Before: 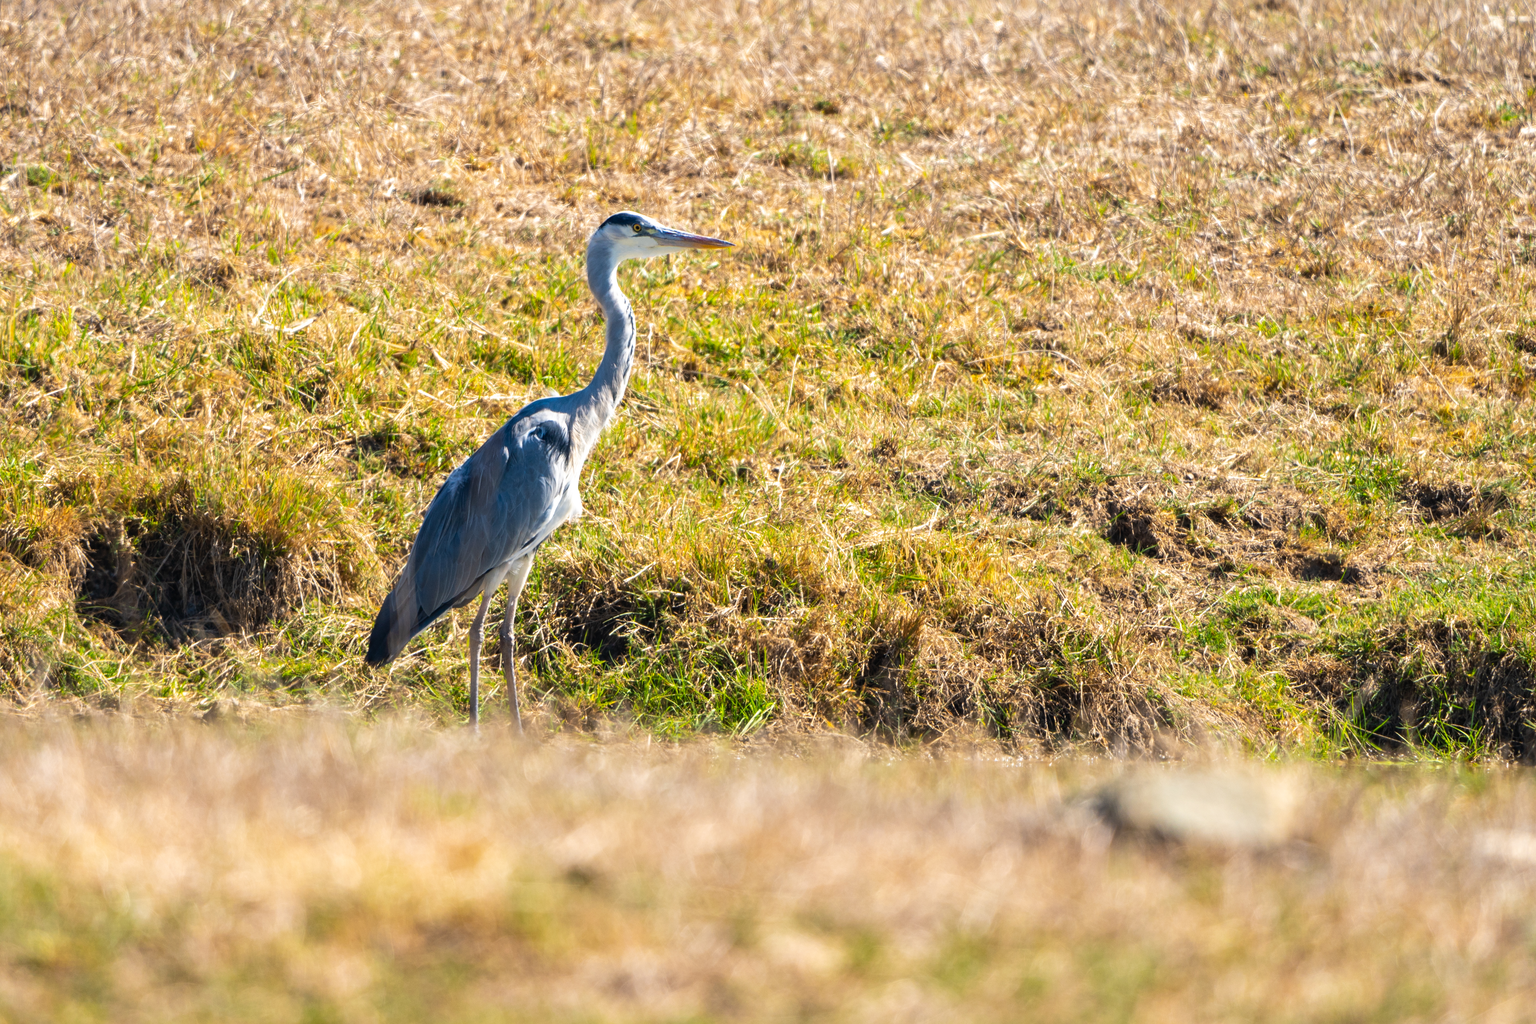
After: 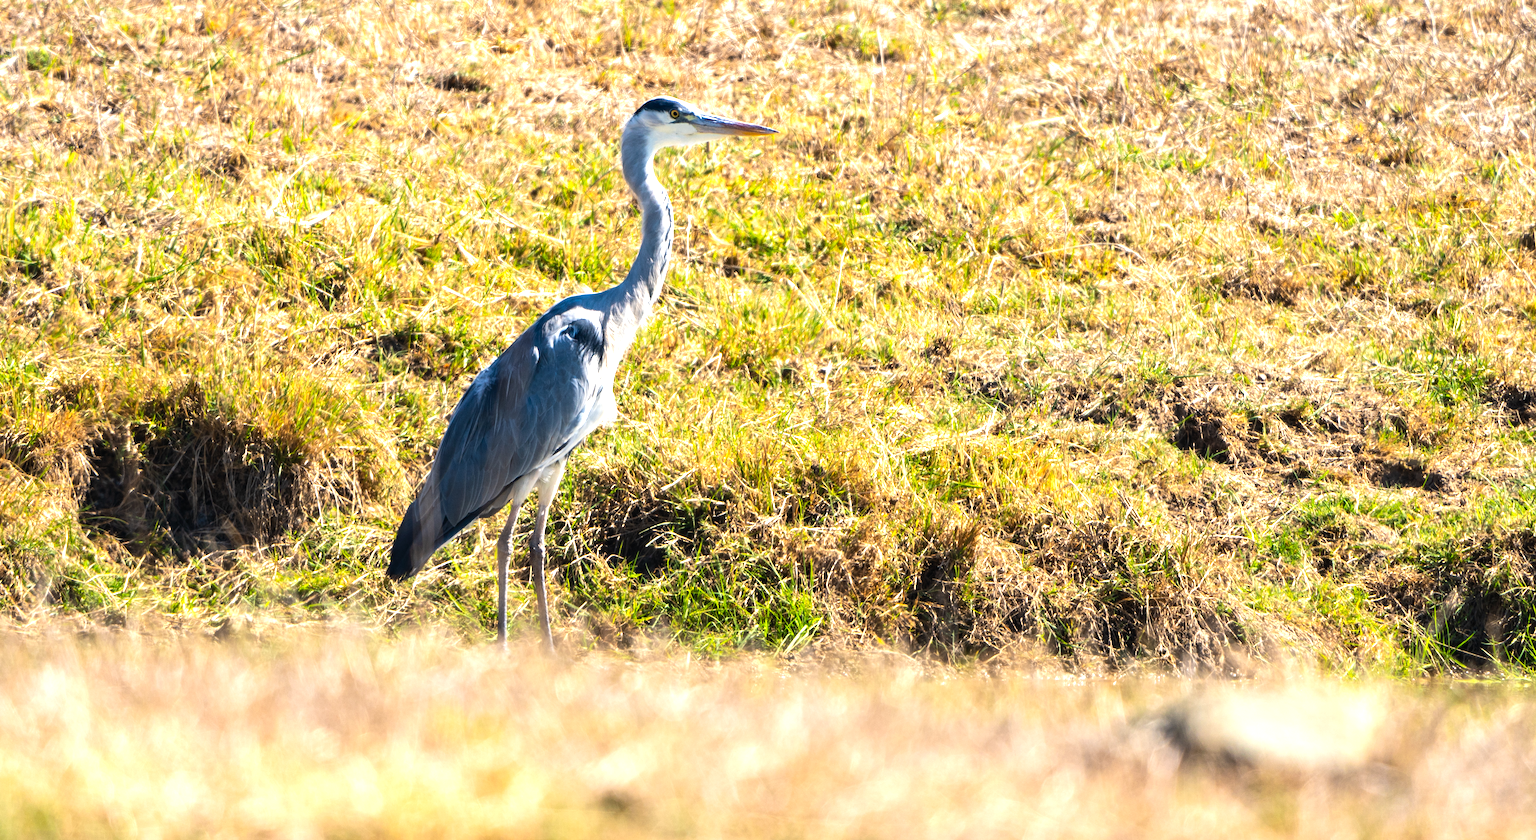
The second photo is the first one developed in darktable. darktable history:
crop and rotate: angle 0.089°, top 11.751%, right 5.609%, bottom 10.764%
tone equalizer: -8 EV -0.398 EV, -7 EV -0.382 EV, -6 EV -0.363 EV, -5 EV -0.218 EV, -3 EV 0.242 EV, -2 EV 0.332 EV, -1 EV 0.377 EV, +0 EV 0.404 EV, edges refinement/feathering 500, mask exposure compensation -1.57 EV, preserve details no
exposure: exposure 0.259 EV, compensate highlight preservation false
